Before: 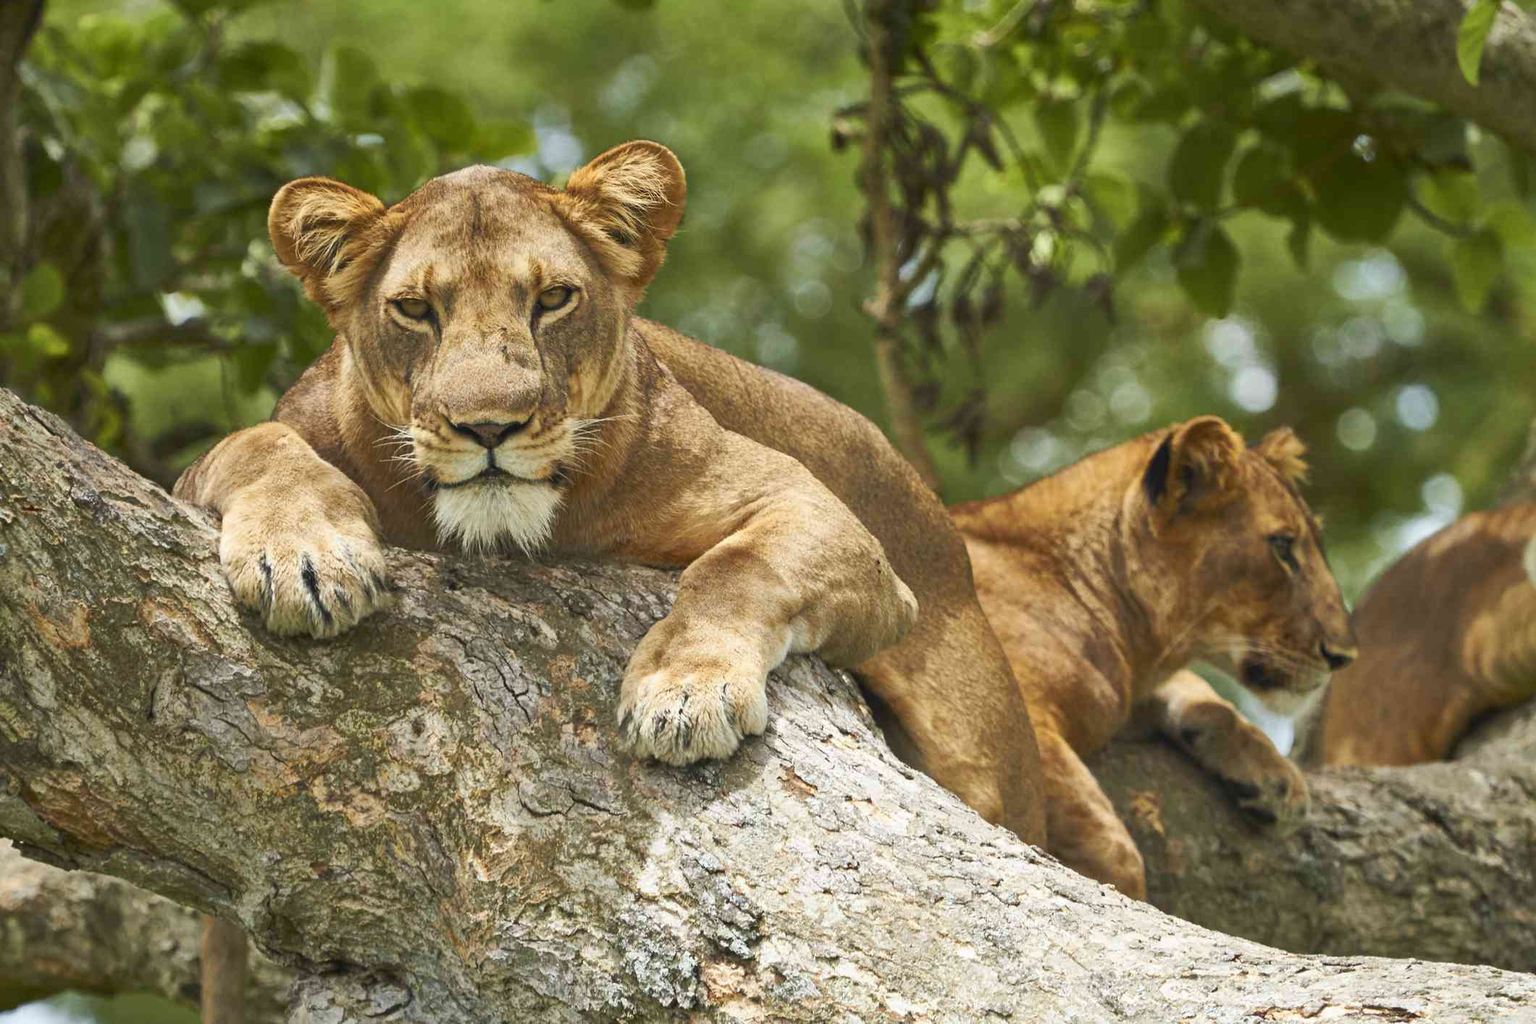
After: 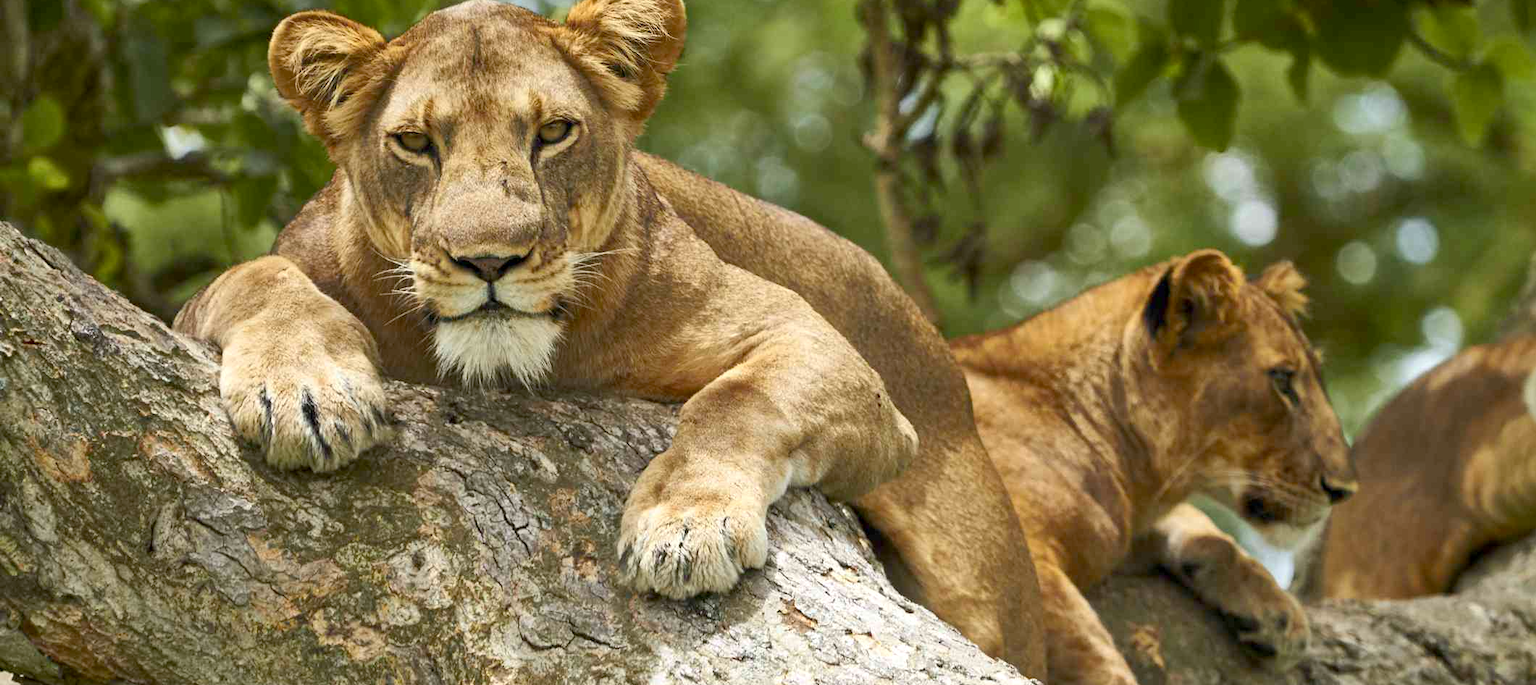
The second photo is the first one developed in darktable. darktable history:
crop: top 16.309%, bottom 16.785%
exposure: black level correction 0.009, exposure 0.118 EV, compensate highlight preservation false
